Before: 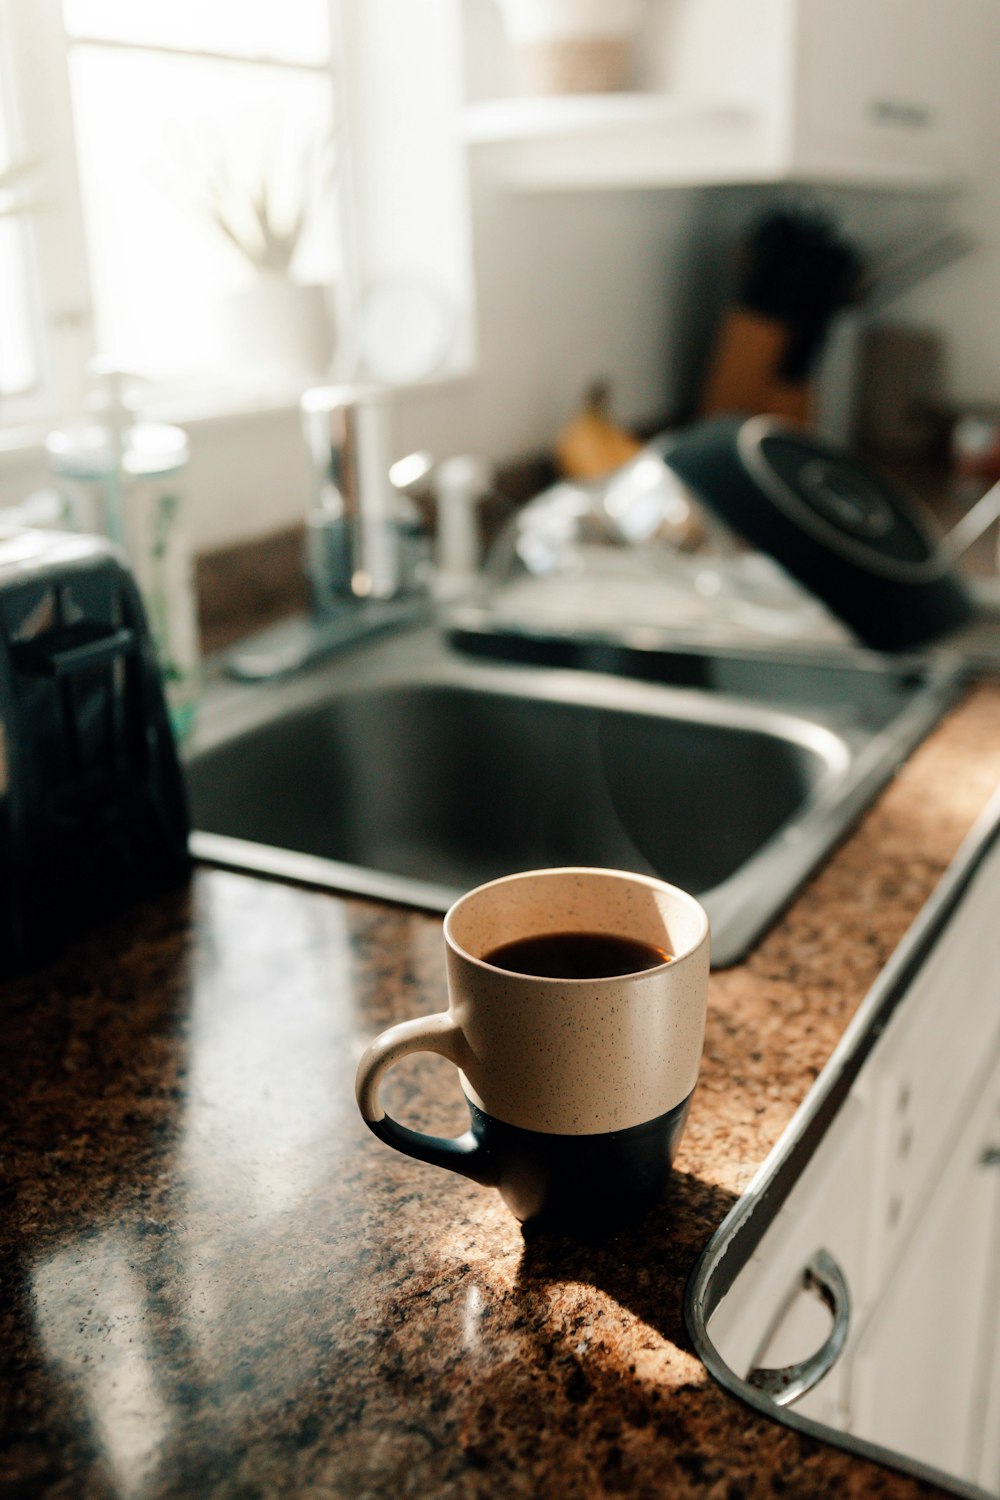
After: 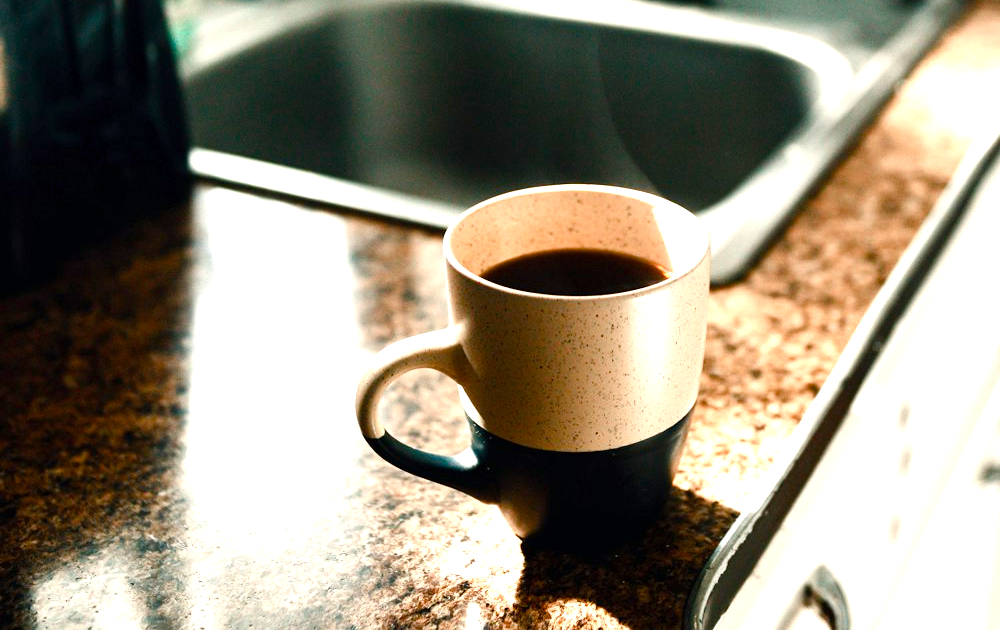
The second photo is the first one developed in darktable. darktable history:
exposure: black level correction 0, exposure 1 EV, compensate exposure bias true, compensate highlight preservation false
color balance rgb: perceptual saturation grading › highlights -29.58%, perceptual saturation grading › mid-tones 29.47%, perceptual saturation grading › shadows 59.73%, perceptual brilliance grading › global brilliance -17.79%, perceptual brilliance grading › highlights 28.73%, global vibrance 15.44%
crop: top 45.551%, bottom 12.262%
